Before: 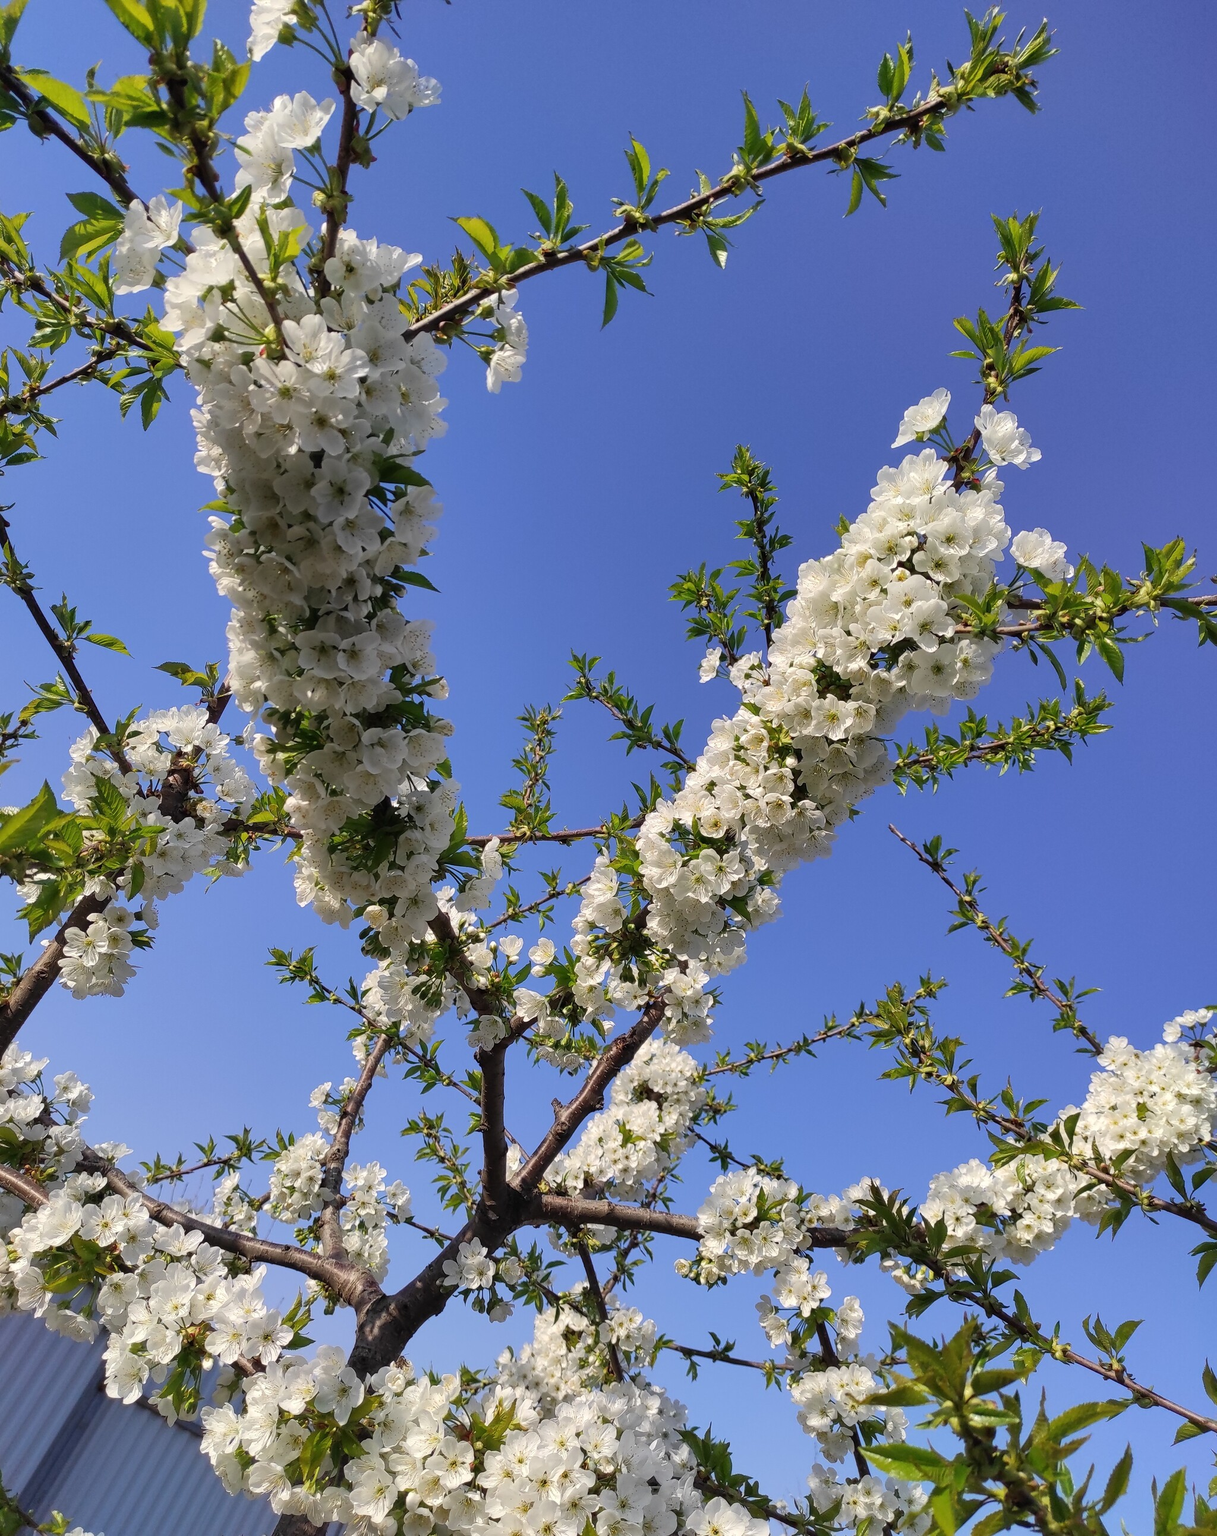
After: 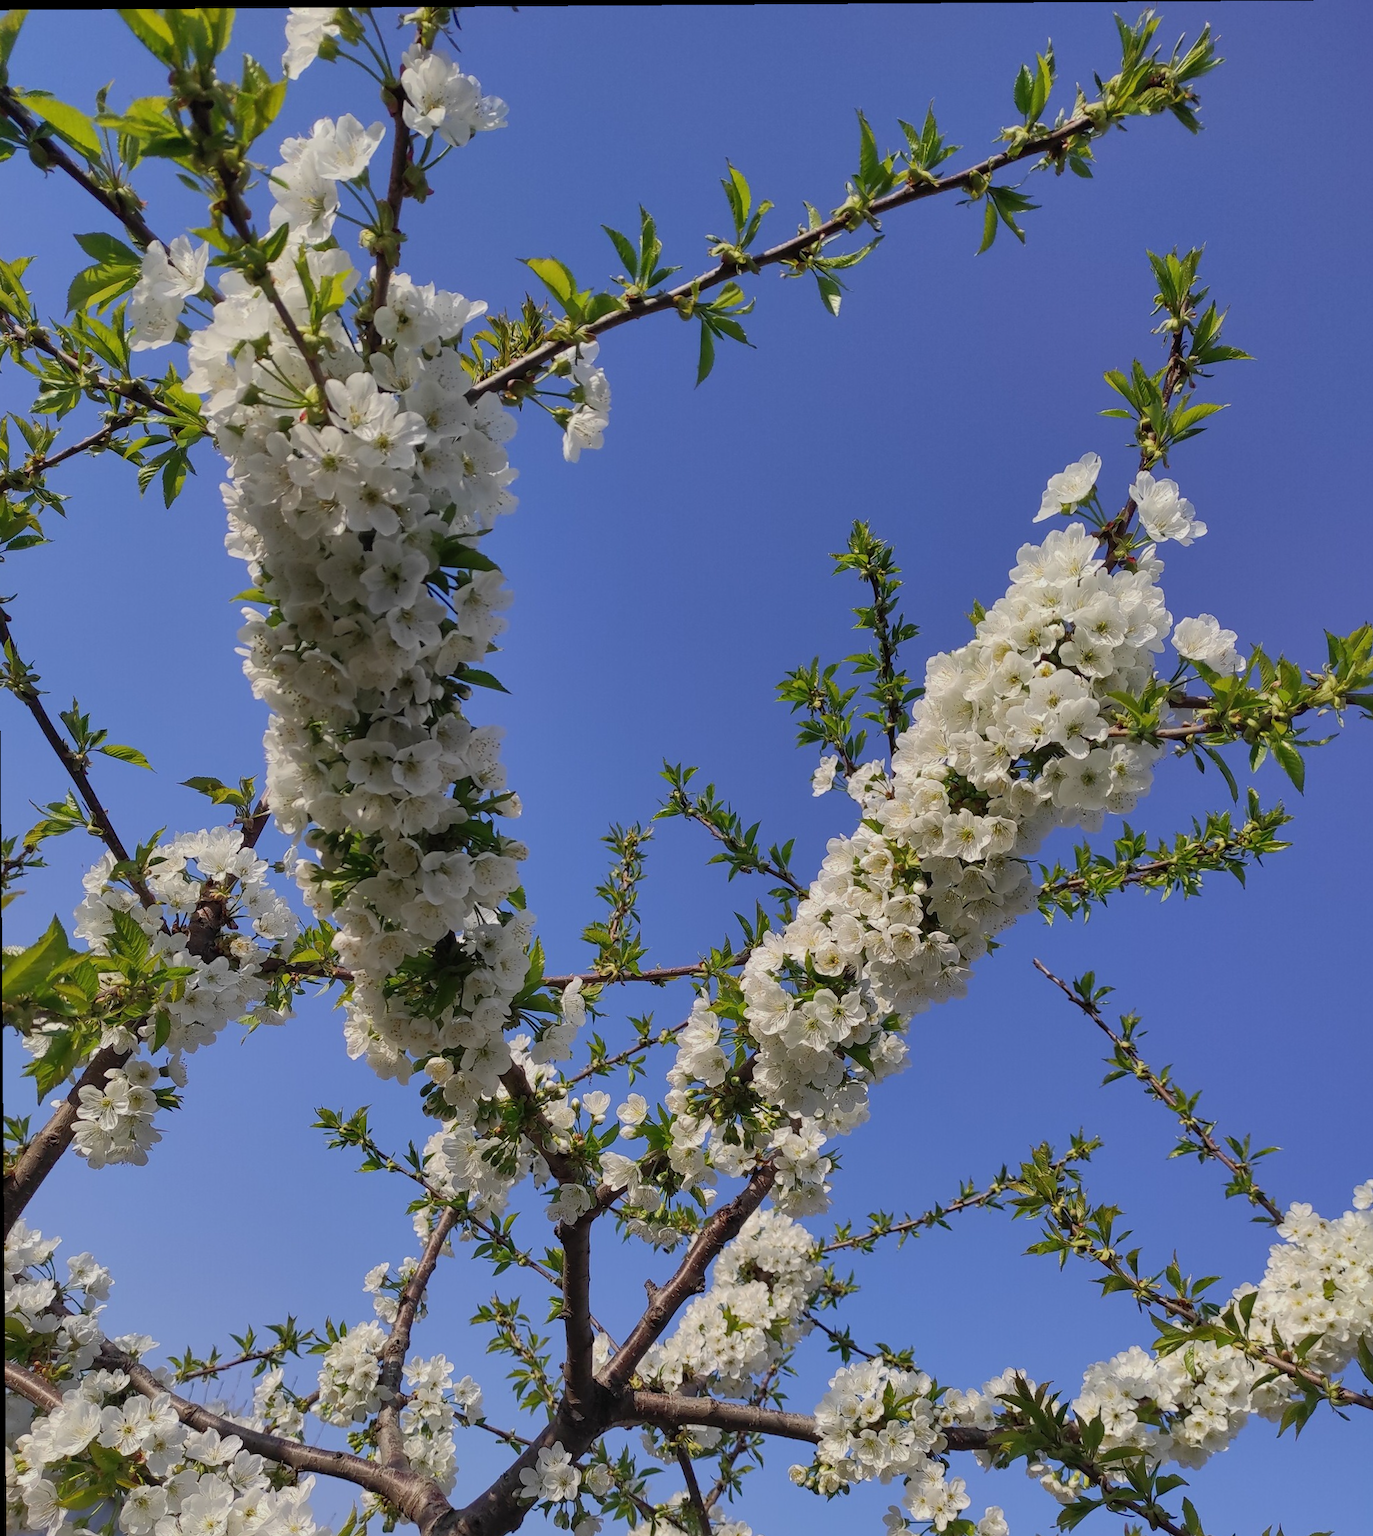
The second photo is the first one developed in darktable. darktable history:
crop and rotate: angle 0.424°, left 0.326%, right 3.229%, bottom 14.249%
exposure: exposure -0.306 EV, compensate highlight preservation false
shadows and highlights: on, module defaults
